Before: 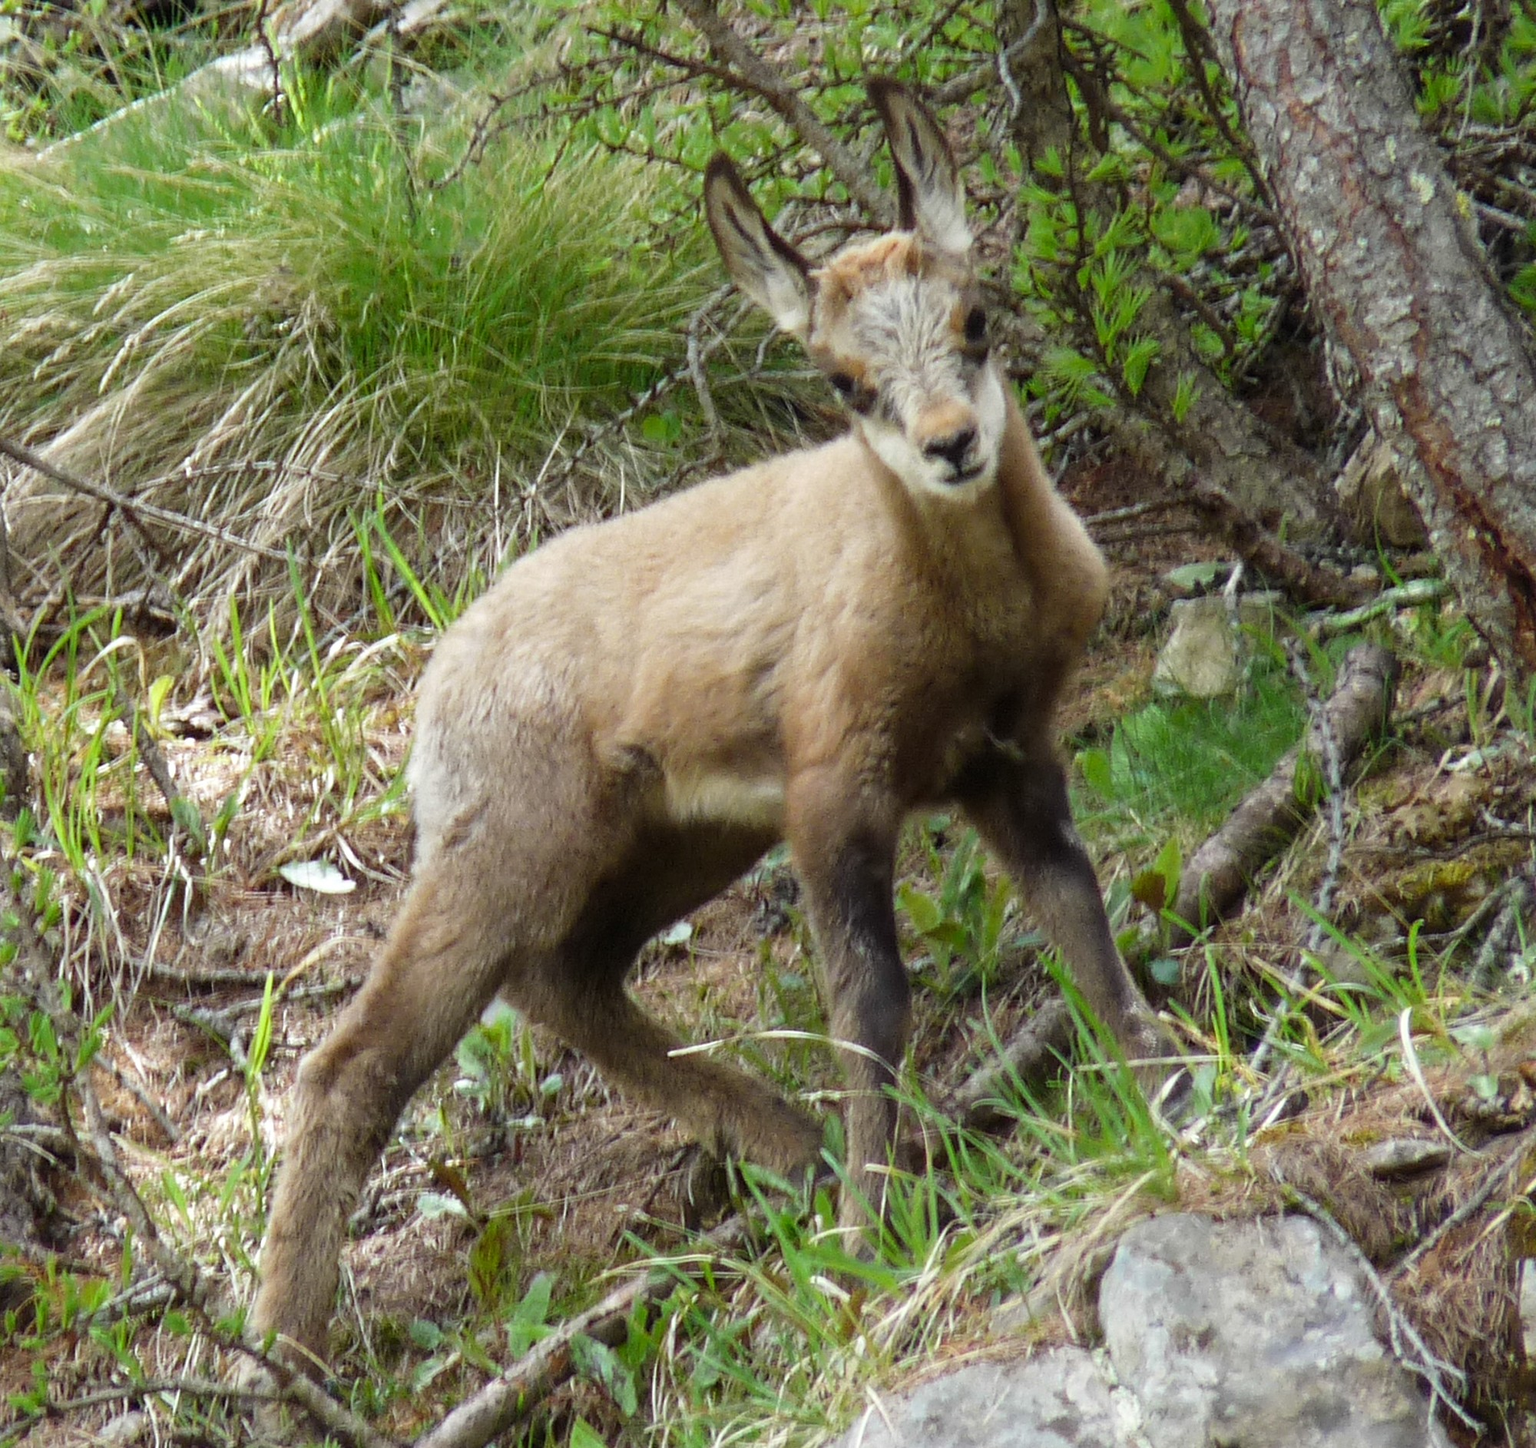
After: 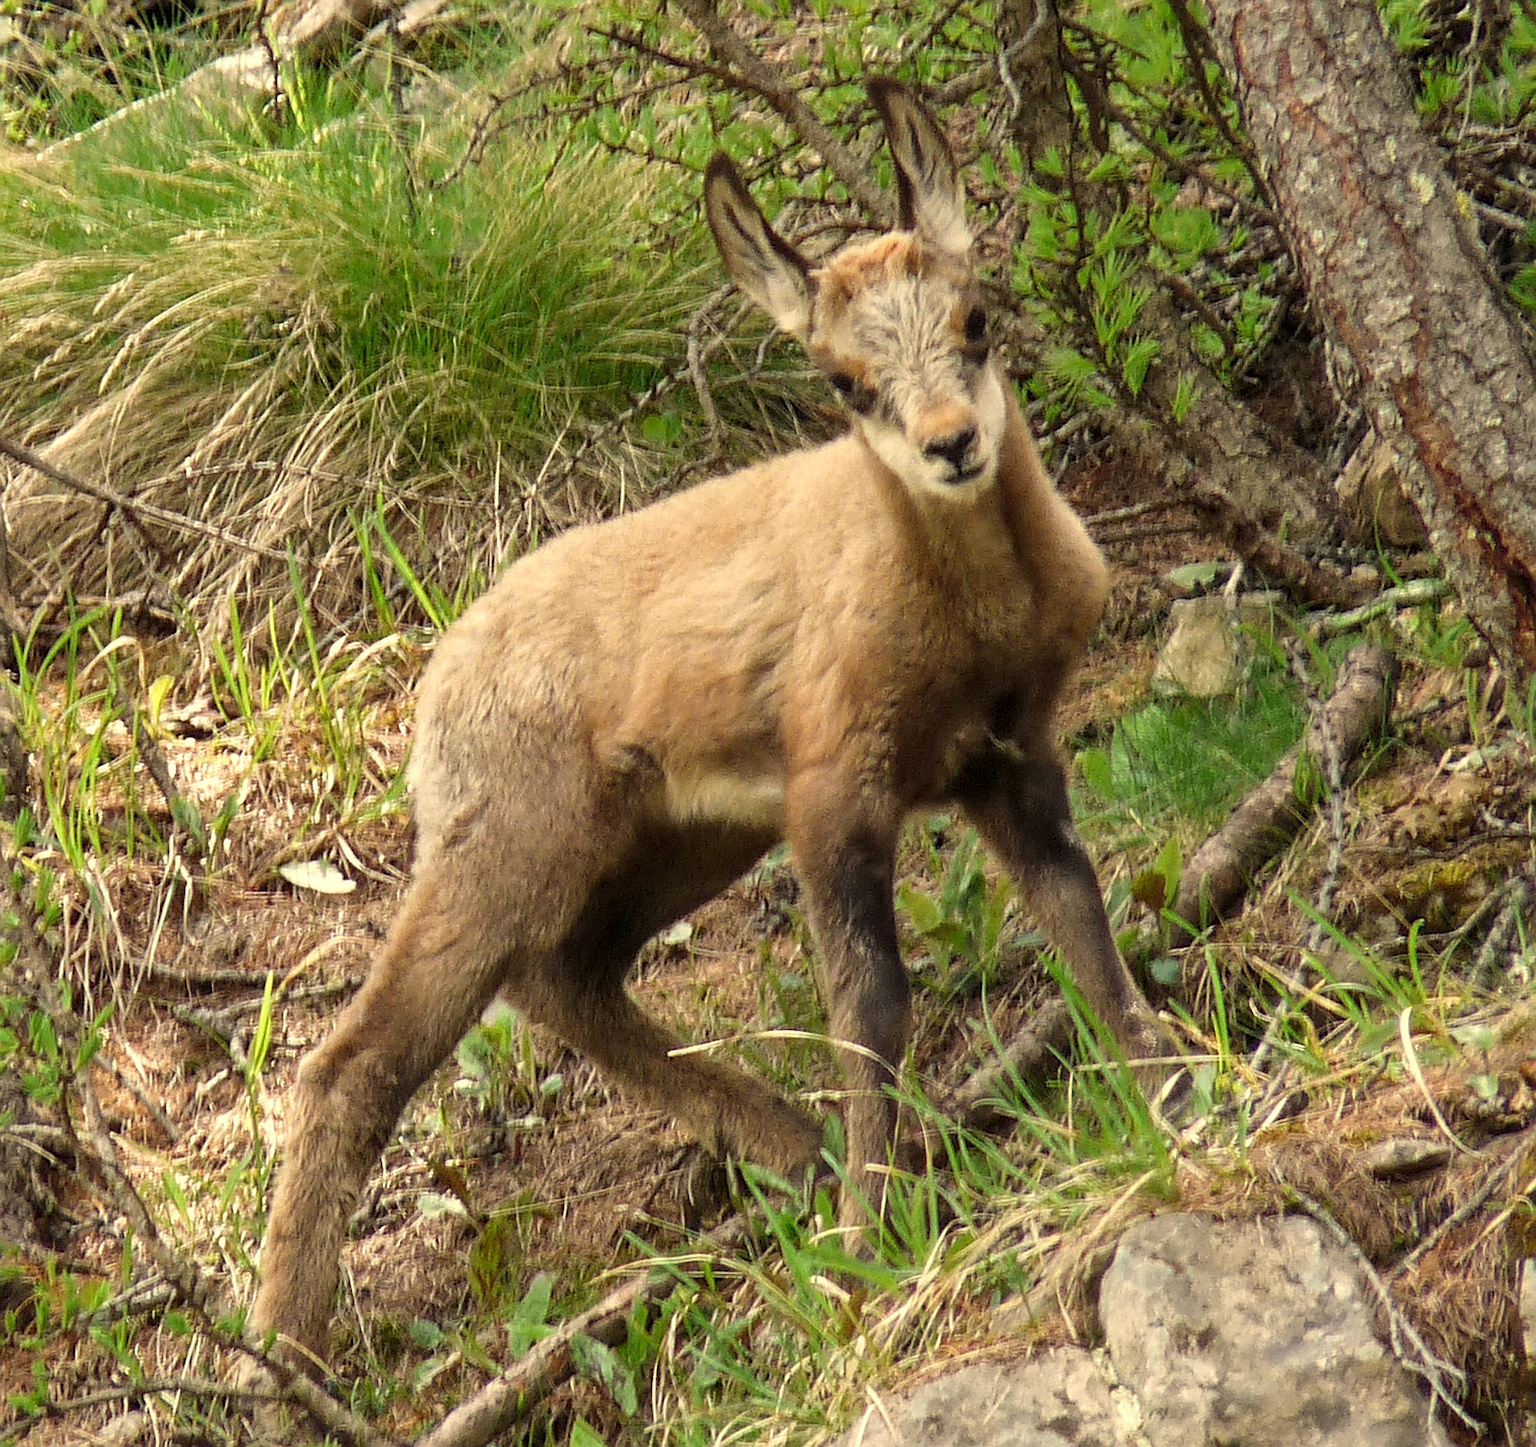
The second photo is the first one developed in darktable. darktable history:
local contrast: highlights 100%, shadows 100%, detail 120%, midtone range 0.2
white balance: red 1.123, blue 0.83
sharpen: on, module defaults
shadows and highlights: low approximation 0.01, soften with gaussian
